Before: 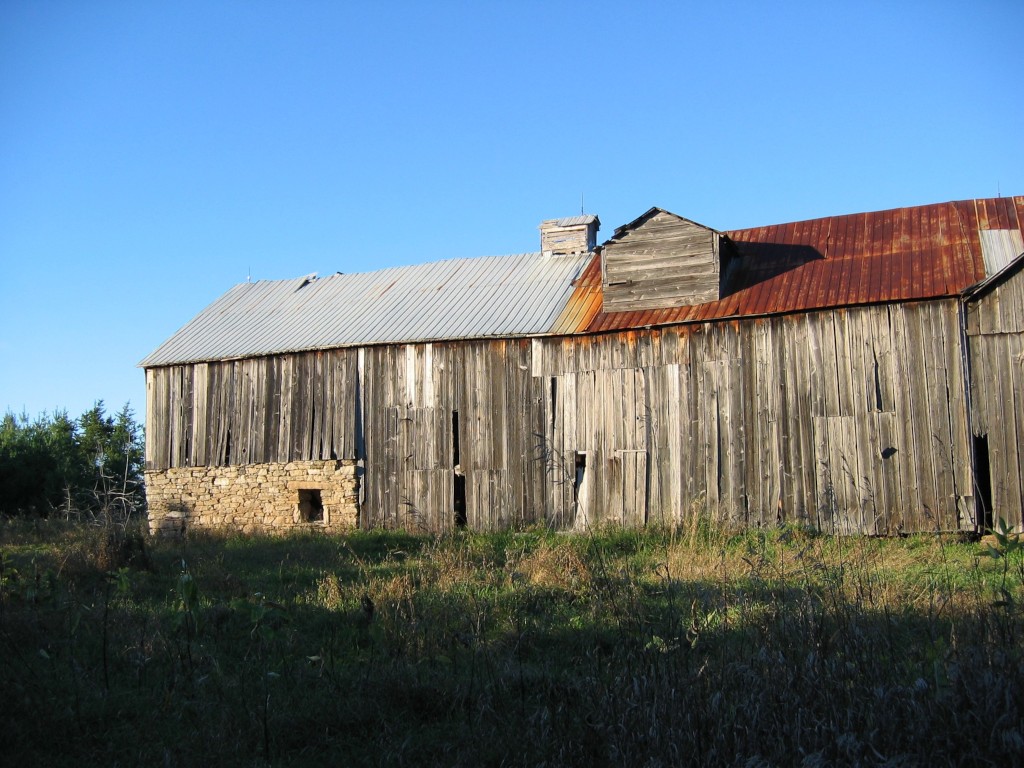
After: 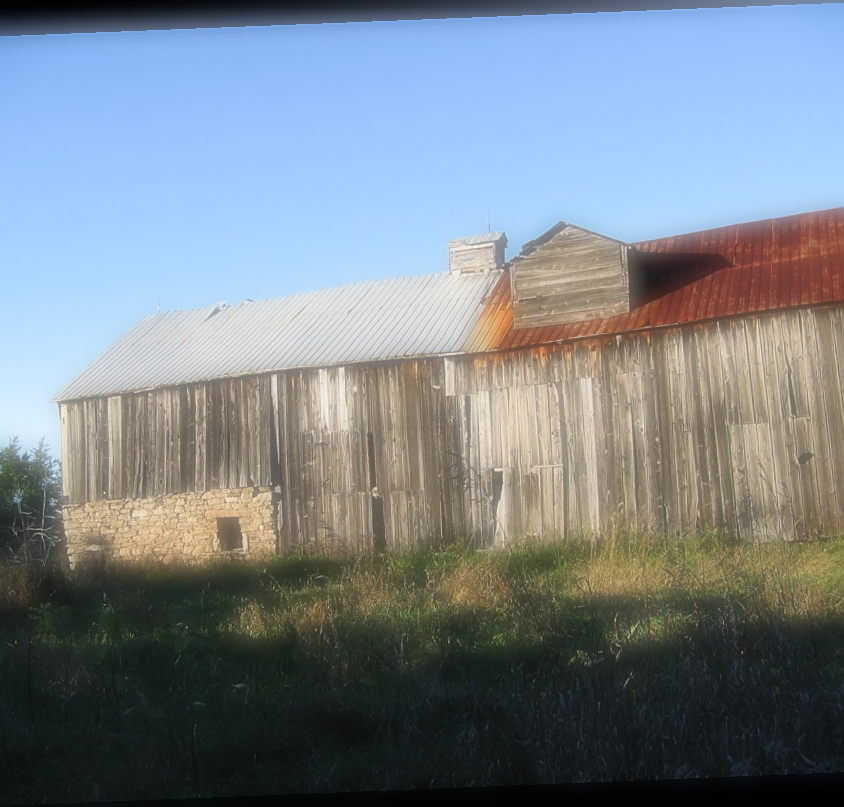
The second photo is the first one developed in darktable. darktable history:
crop and rotate: left 9.597%, right 10.195%
sharpen: radius 1.864, amount 0.398, threshold 1.271
soften: on, module defaults
rotate and perspective: rotation -2.29°, automatic cropping off
